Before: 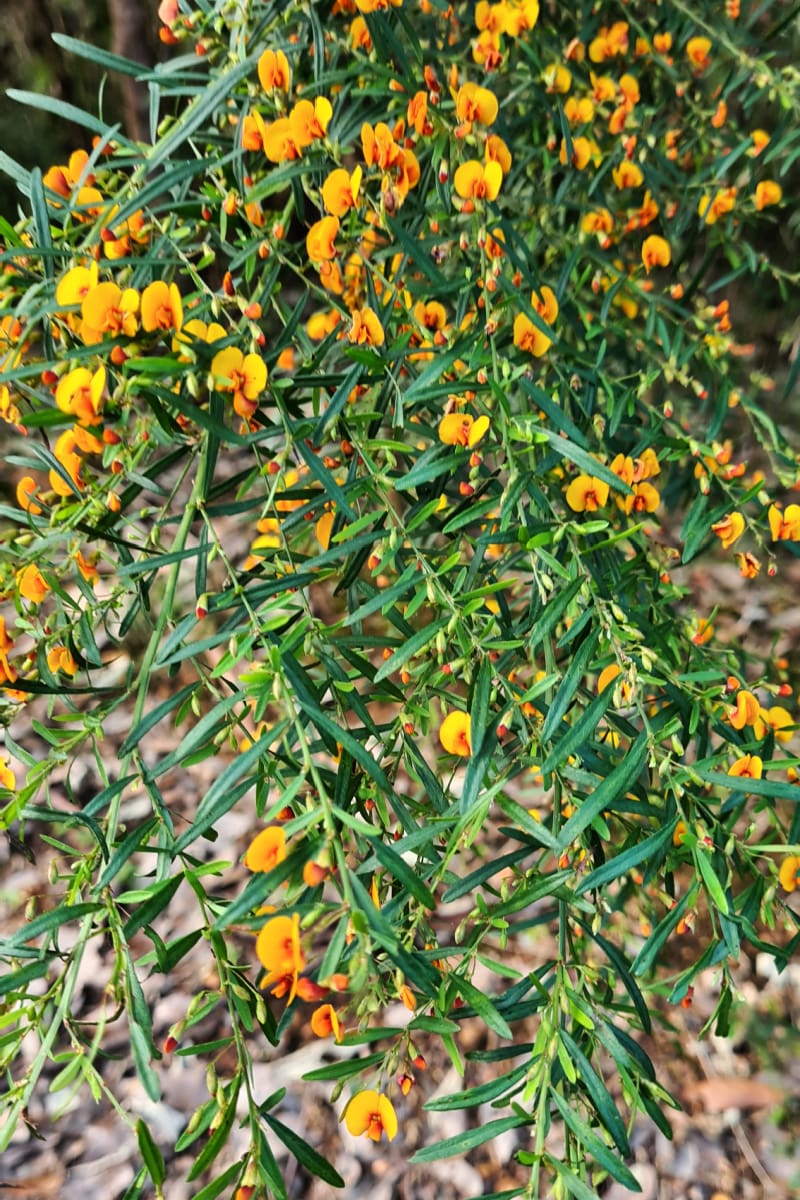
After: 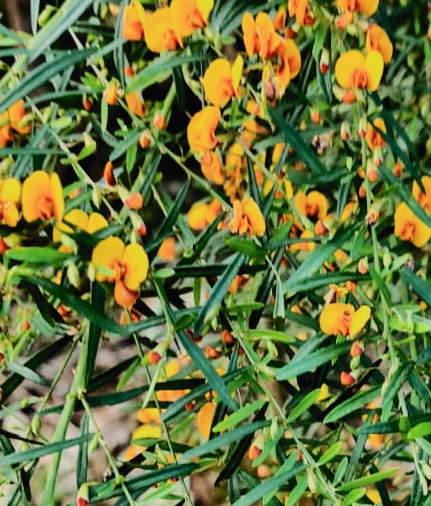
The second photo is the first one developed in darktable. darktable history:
filmic rgb: black relative exposure -7.65 EV, white relative exposure 4.56 EV, hardness 3.61
tone curve: curves: ch0 [(0, 0) (0.003, 0.031) (0.011, 0.041) (0.025, 0.054) (0.044, 0.06) (0.069, 0.083) (0.1, 0.108) (0.136, 0.135) (0.177, 0.179) (0.224, 0.231) (0.277, 0.294) (0.335, 0.378) (0.399, 0.463) (0.468, 0.552) (0.543, 0.627) (0.623, 0.694) (0.709, 0.776) (0.801, 0.849) (0.898, 0.905) (1, 1)], color space Lab, independent channels, preserve colors none
exposure: black level correction 0.01, exposure 0.008 EV, compensate highlight preservation false
crop: left 14.986%, top 9.235%, right 31.023%, bottom 48.516%
